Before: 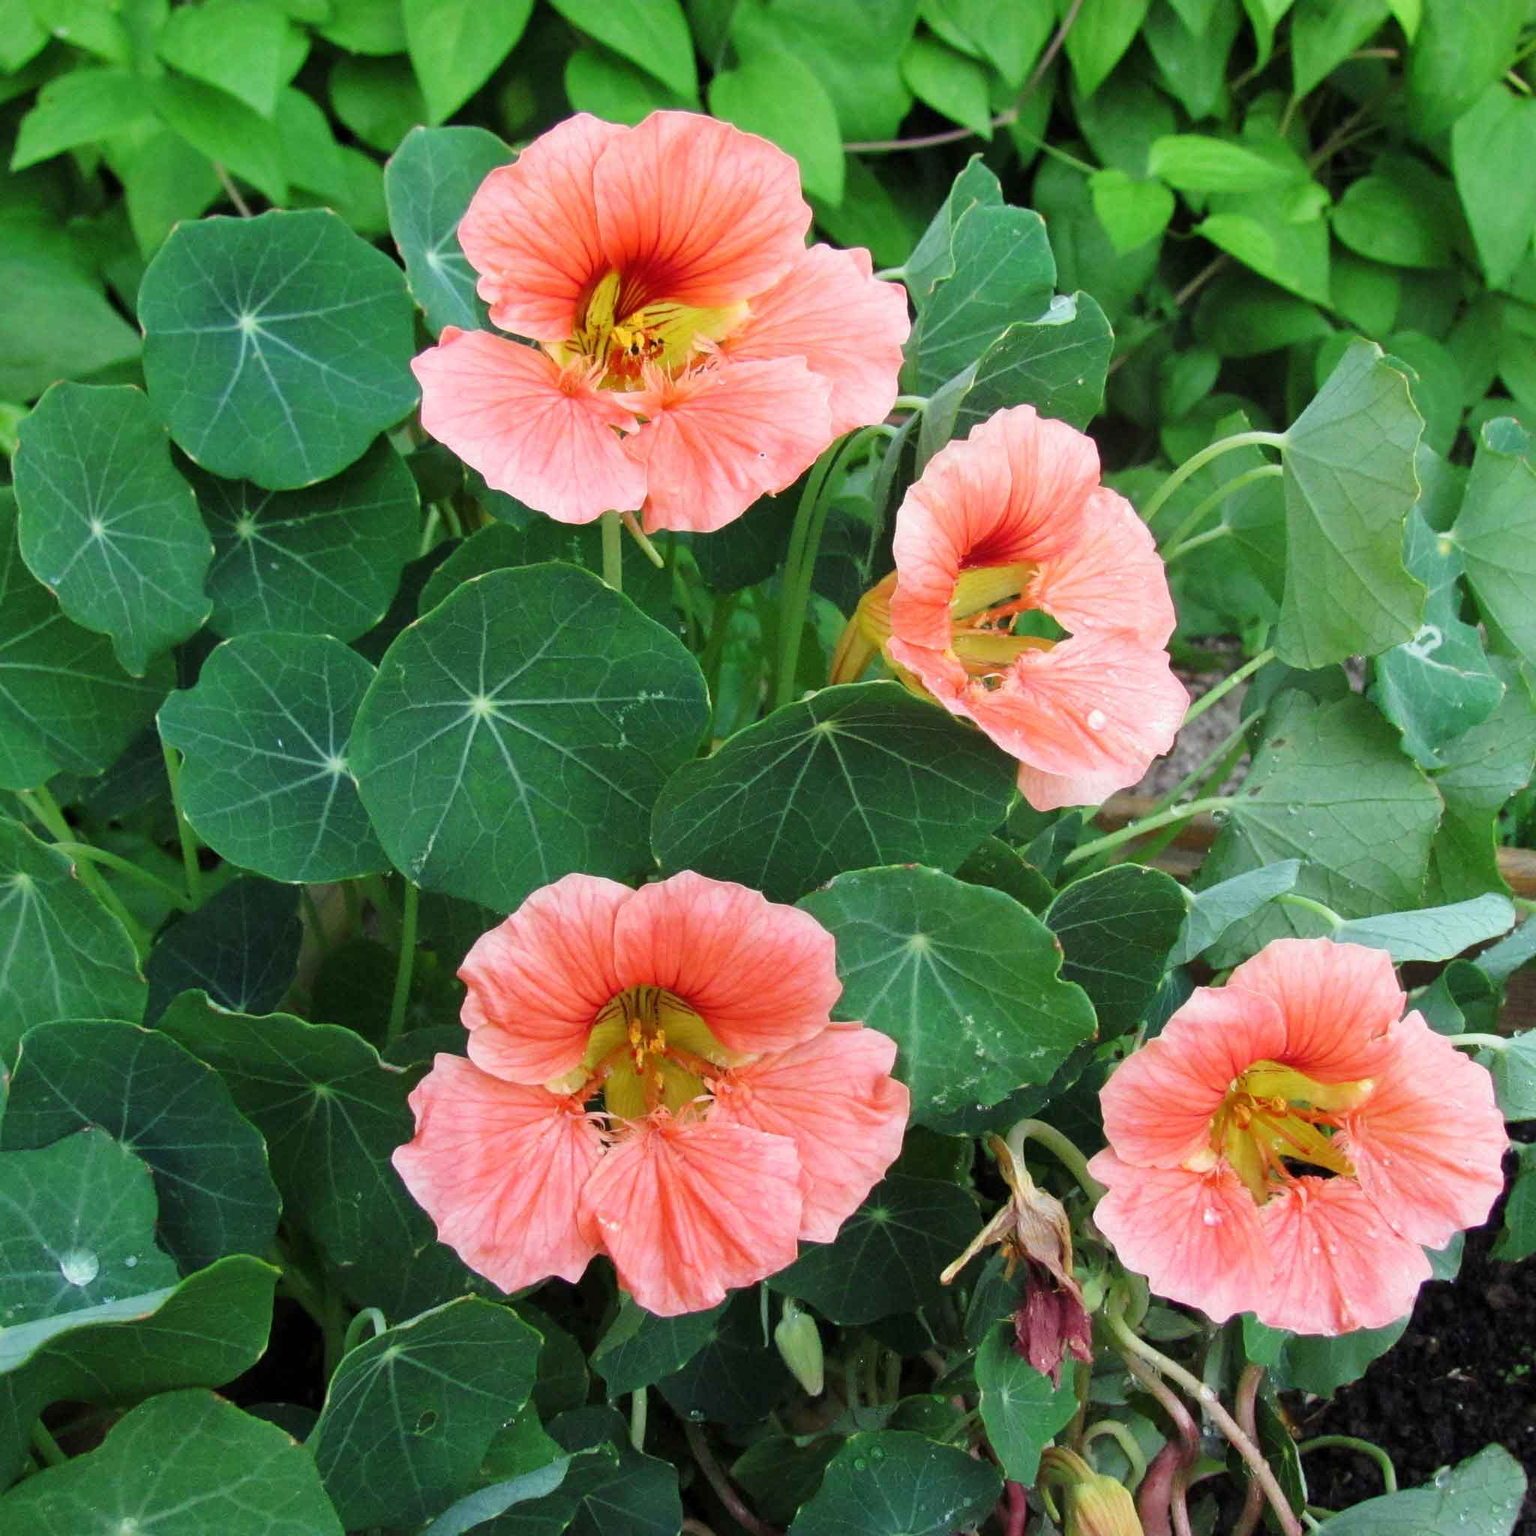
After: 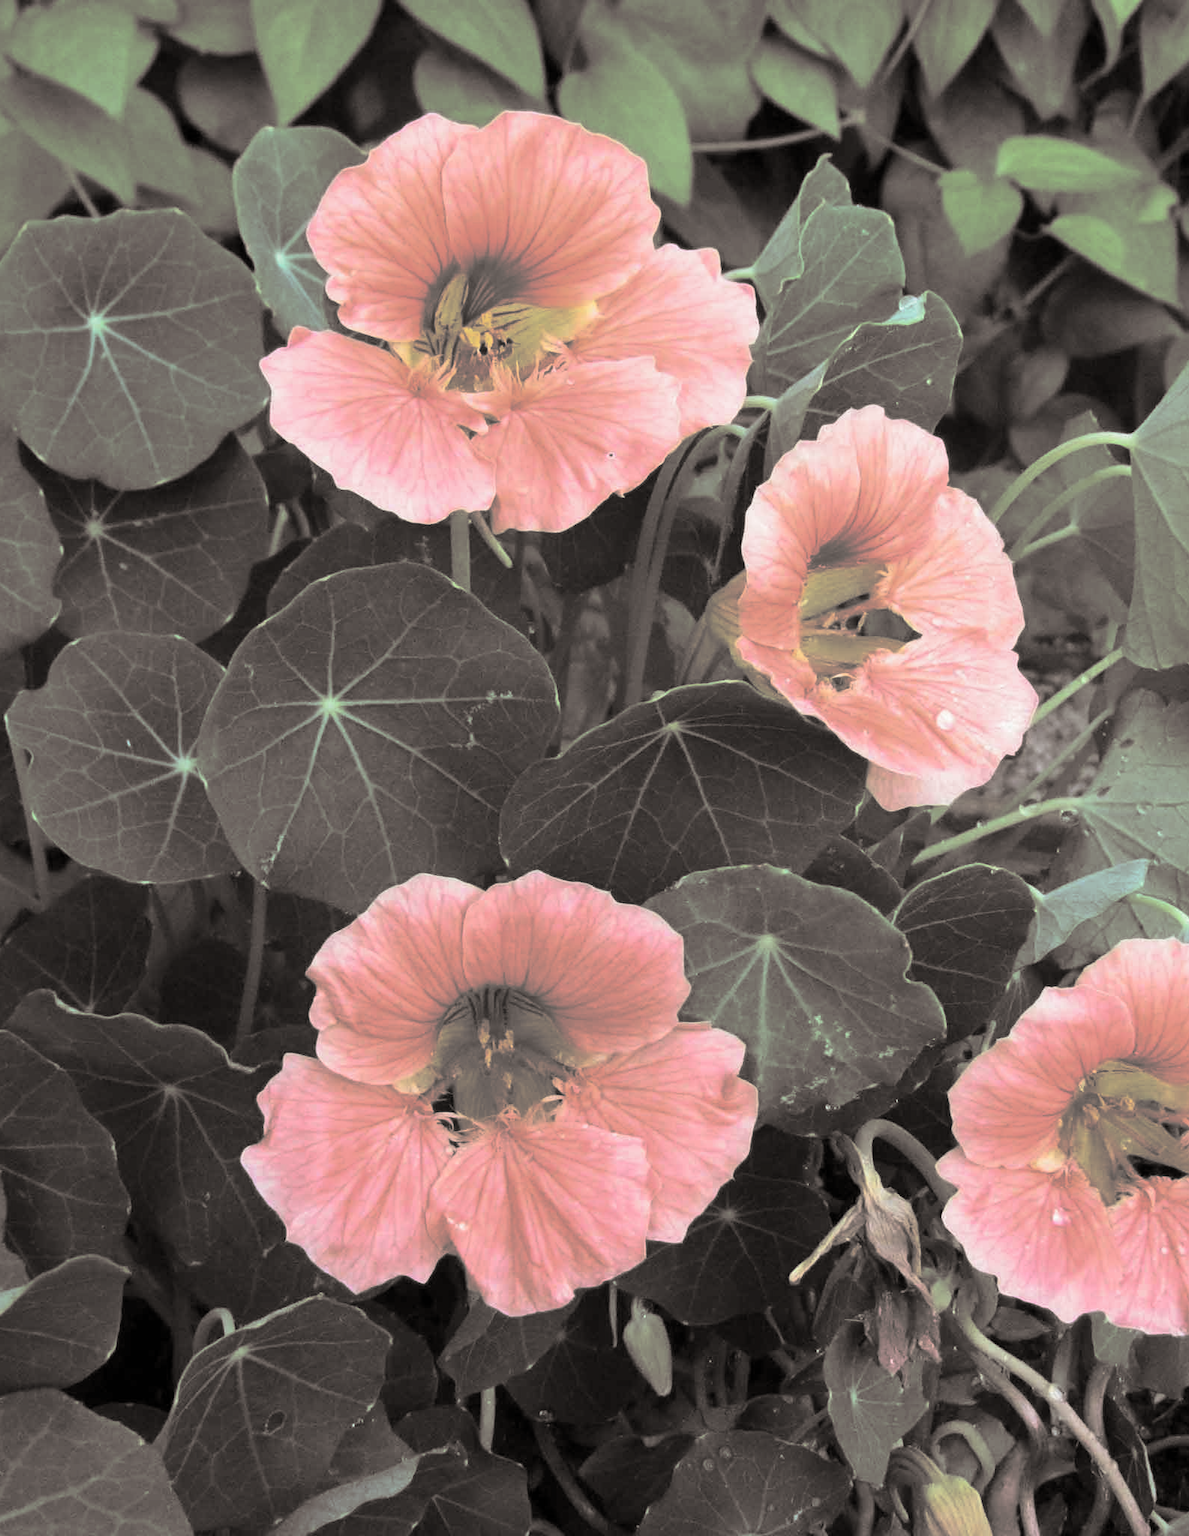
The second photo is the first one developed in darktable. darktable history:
split-toning: shadows › hue 26°, shadows › saturation 0.09, highlights › hue 40°, highlights › saturation 0.18, balance -63, compress 0%
crop: left 9.88%, right 12.664%
